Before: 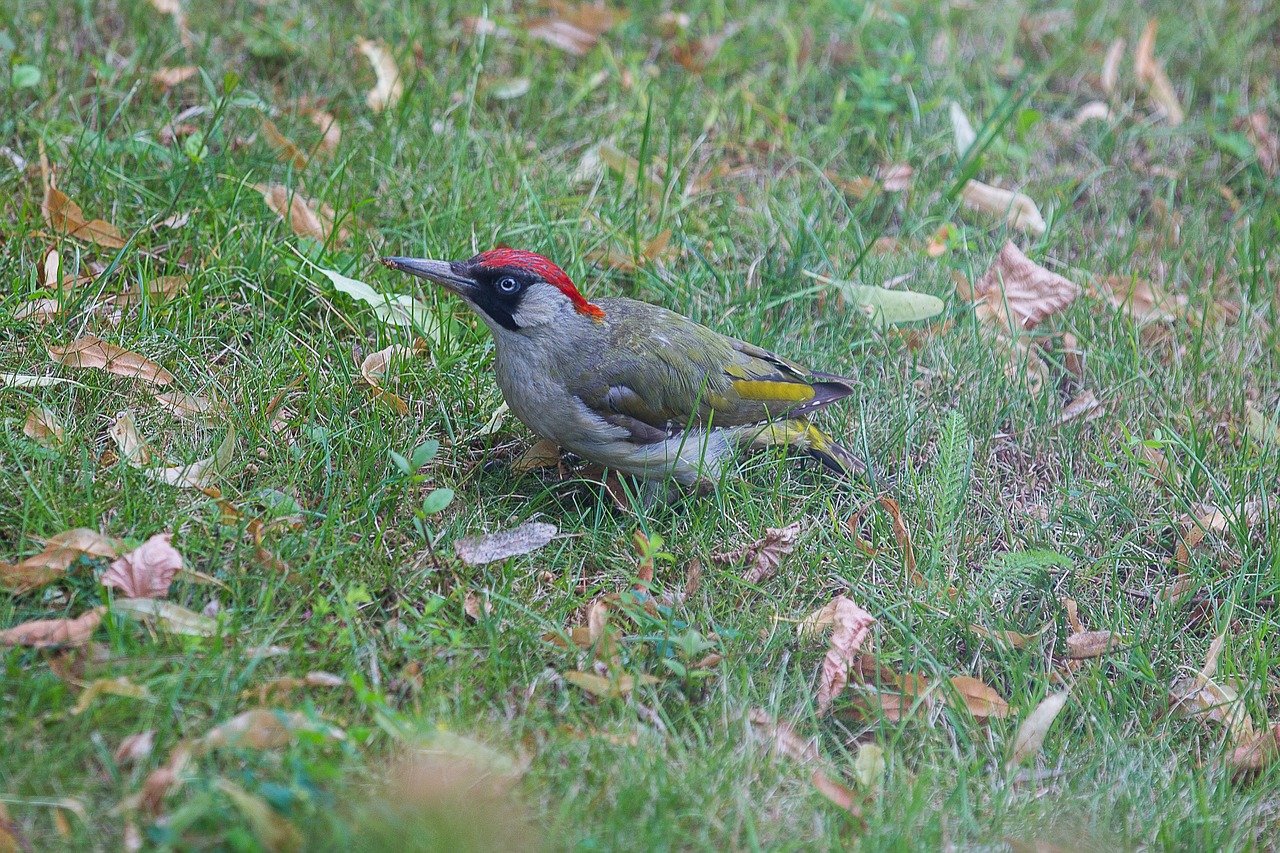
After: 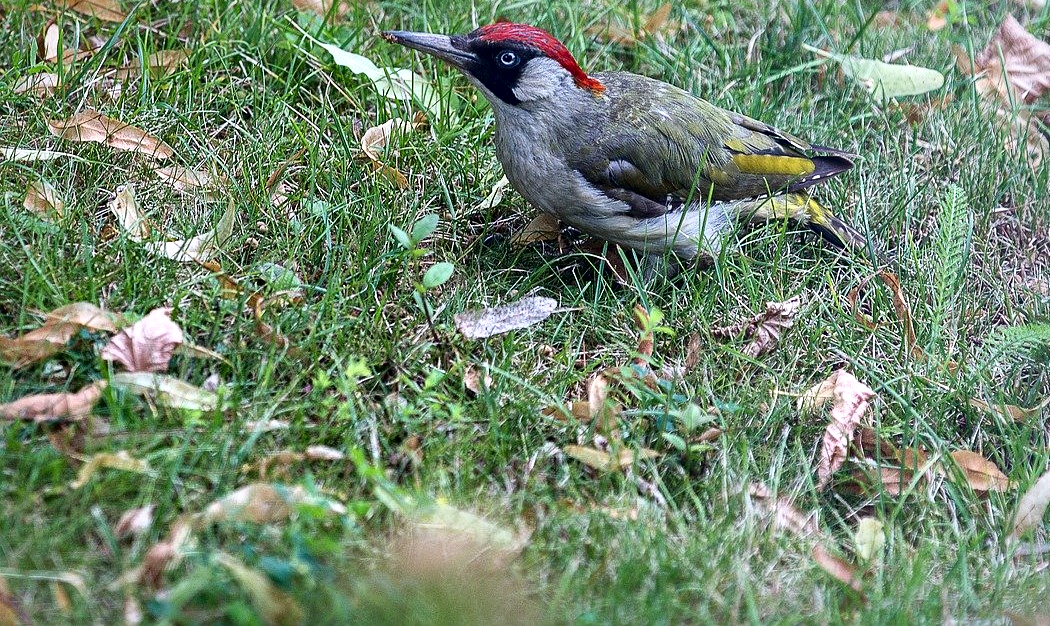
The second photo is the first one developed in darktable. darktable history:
local contrast: mode bilateral grid, contrast 44, coarseness 69, detail 214%, midtone range 0.2
crop: top 26.531%, right 17.959%
